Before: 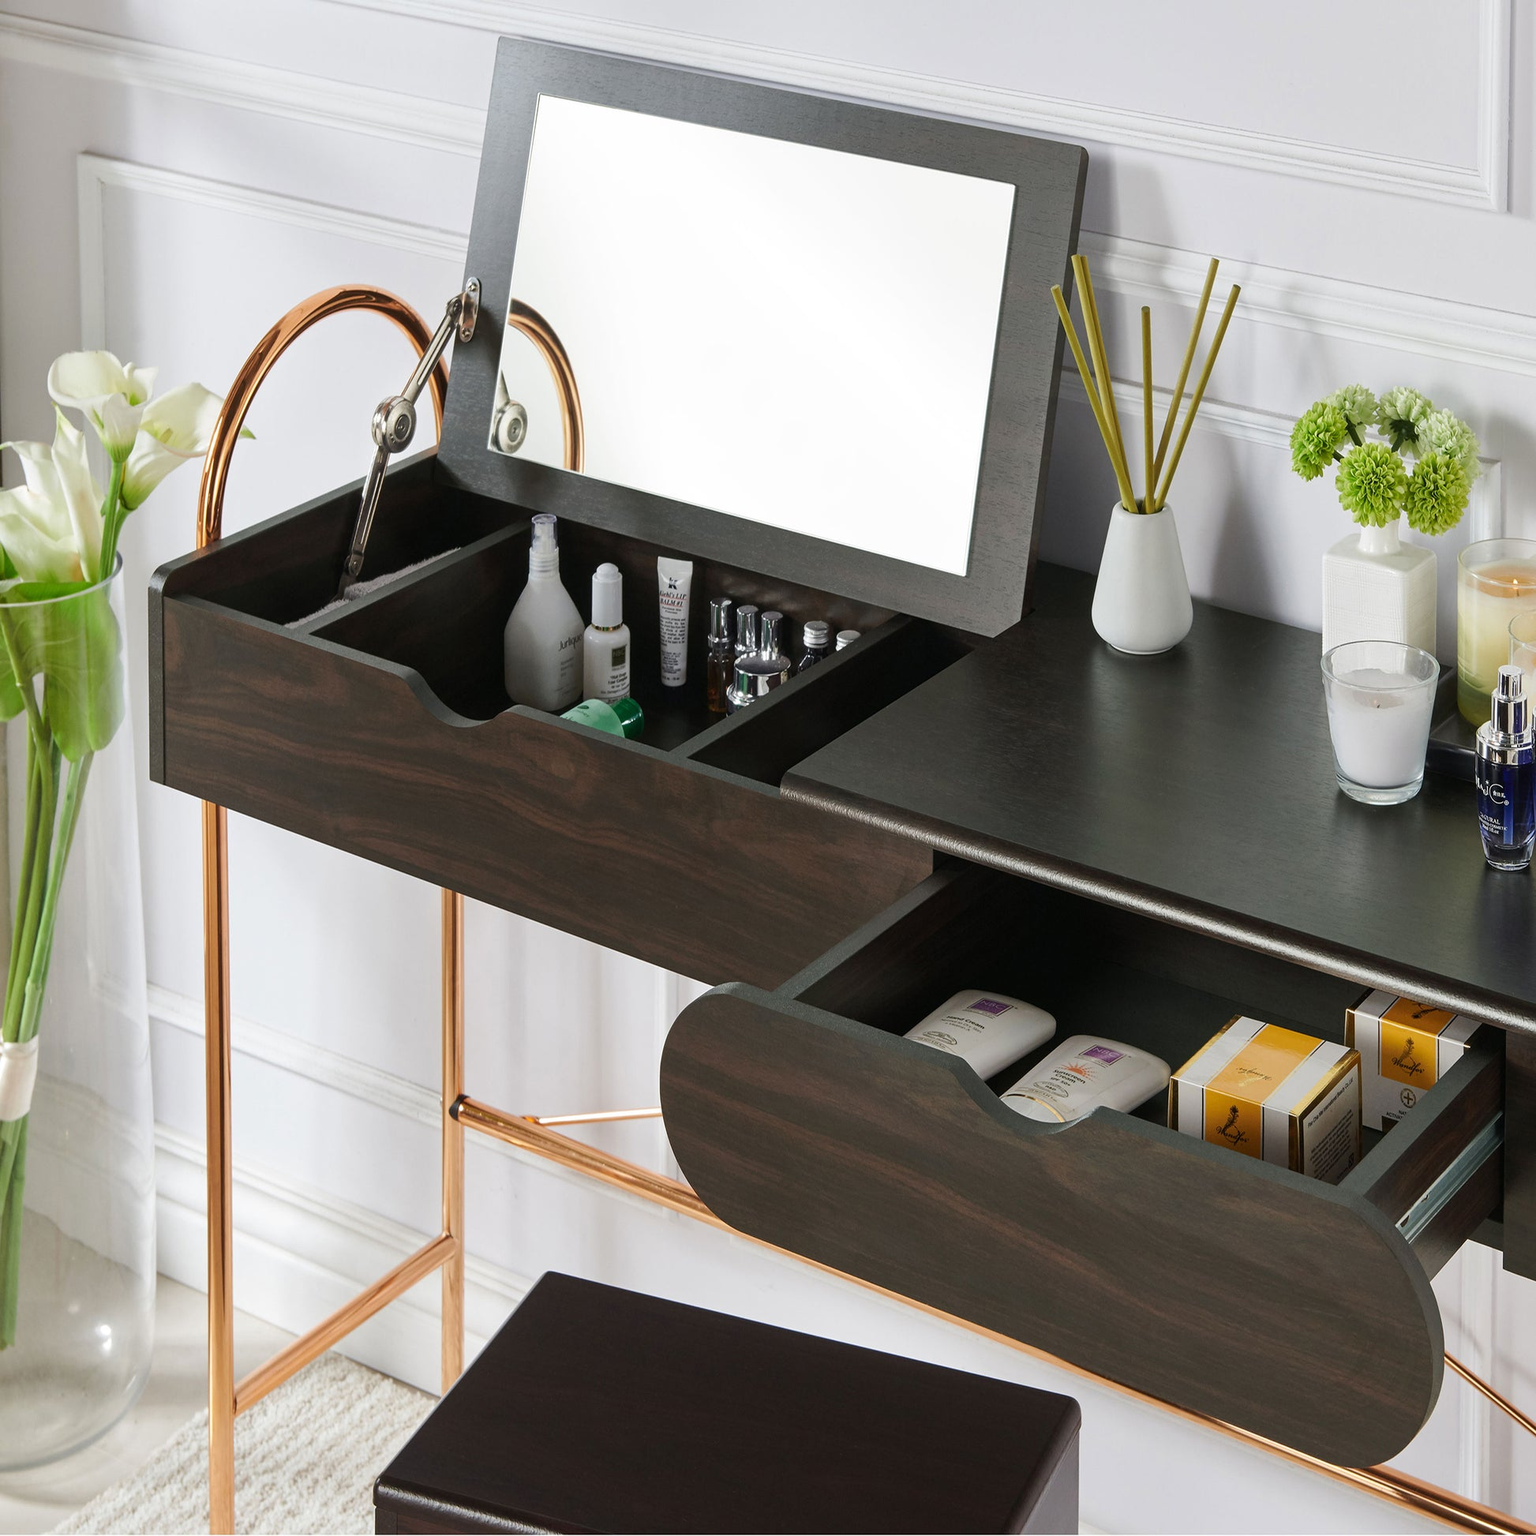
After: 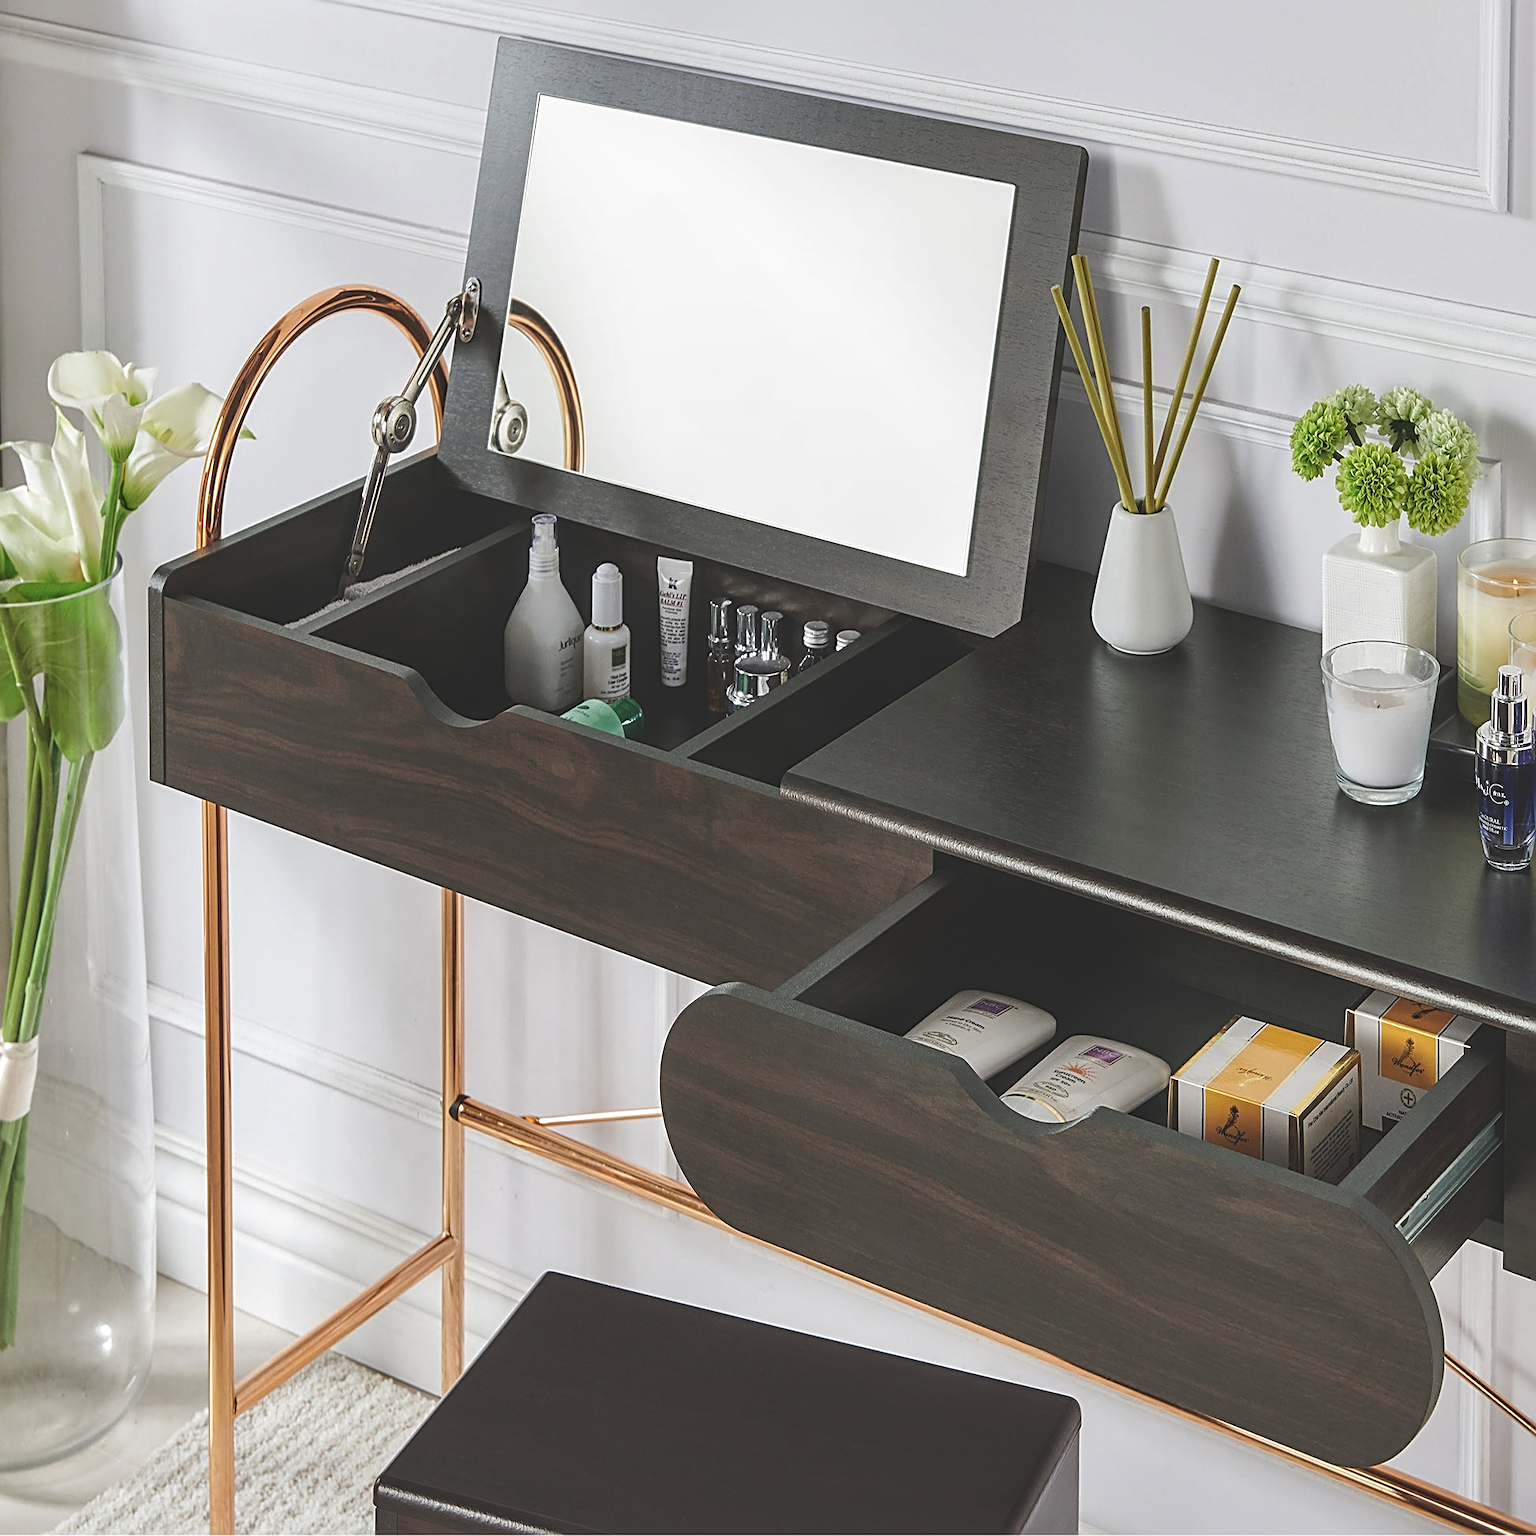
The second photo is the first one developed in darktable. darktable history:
exposure: black level correction -0.025, exposure -0.117 EV, compensate highlight preservation false
local contrast: detail 130%
sharpen: radius 2.584, amount 0.688
